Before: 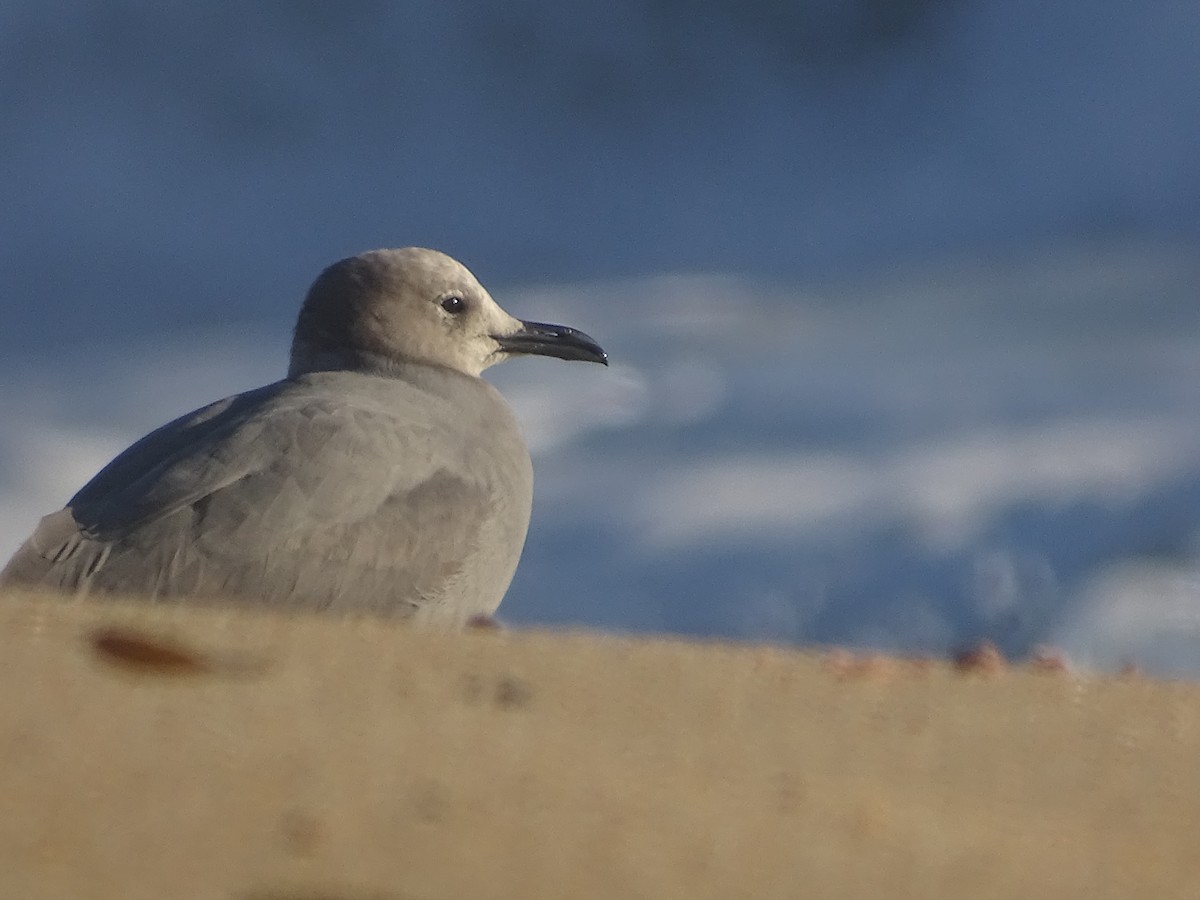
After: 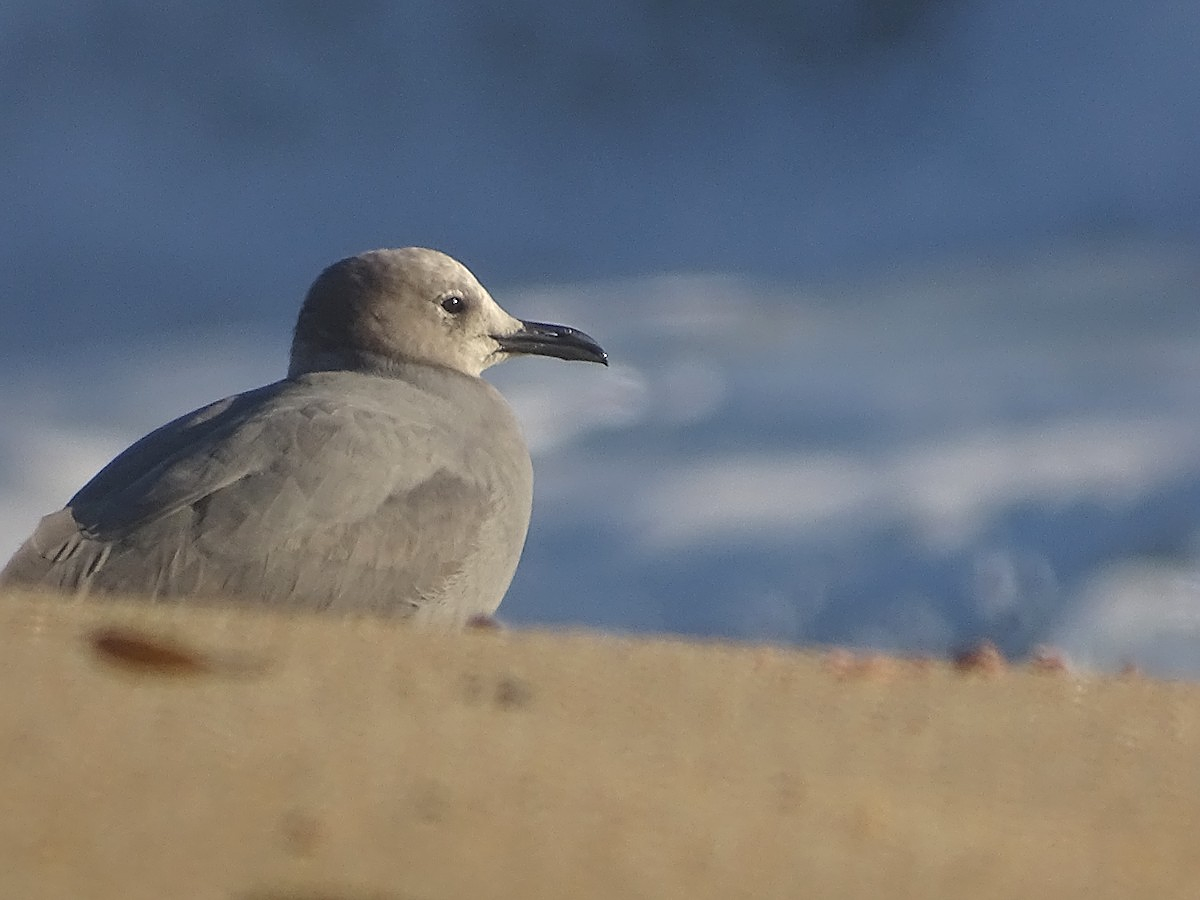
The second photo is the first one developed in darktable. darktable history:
sharpen: on, module defaults
exposure: exposure 0.19 EV, compensate highlight preservation false
